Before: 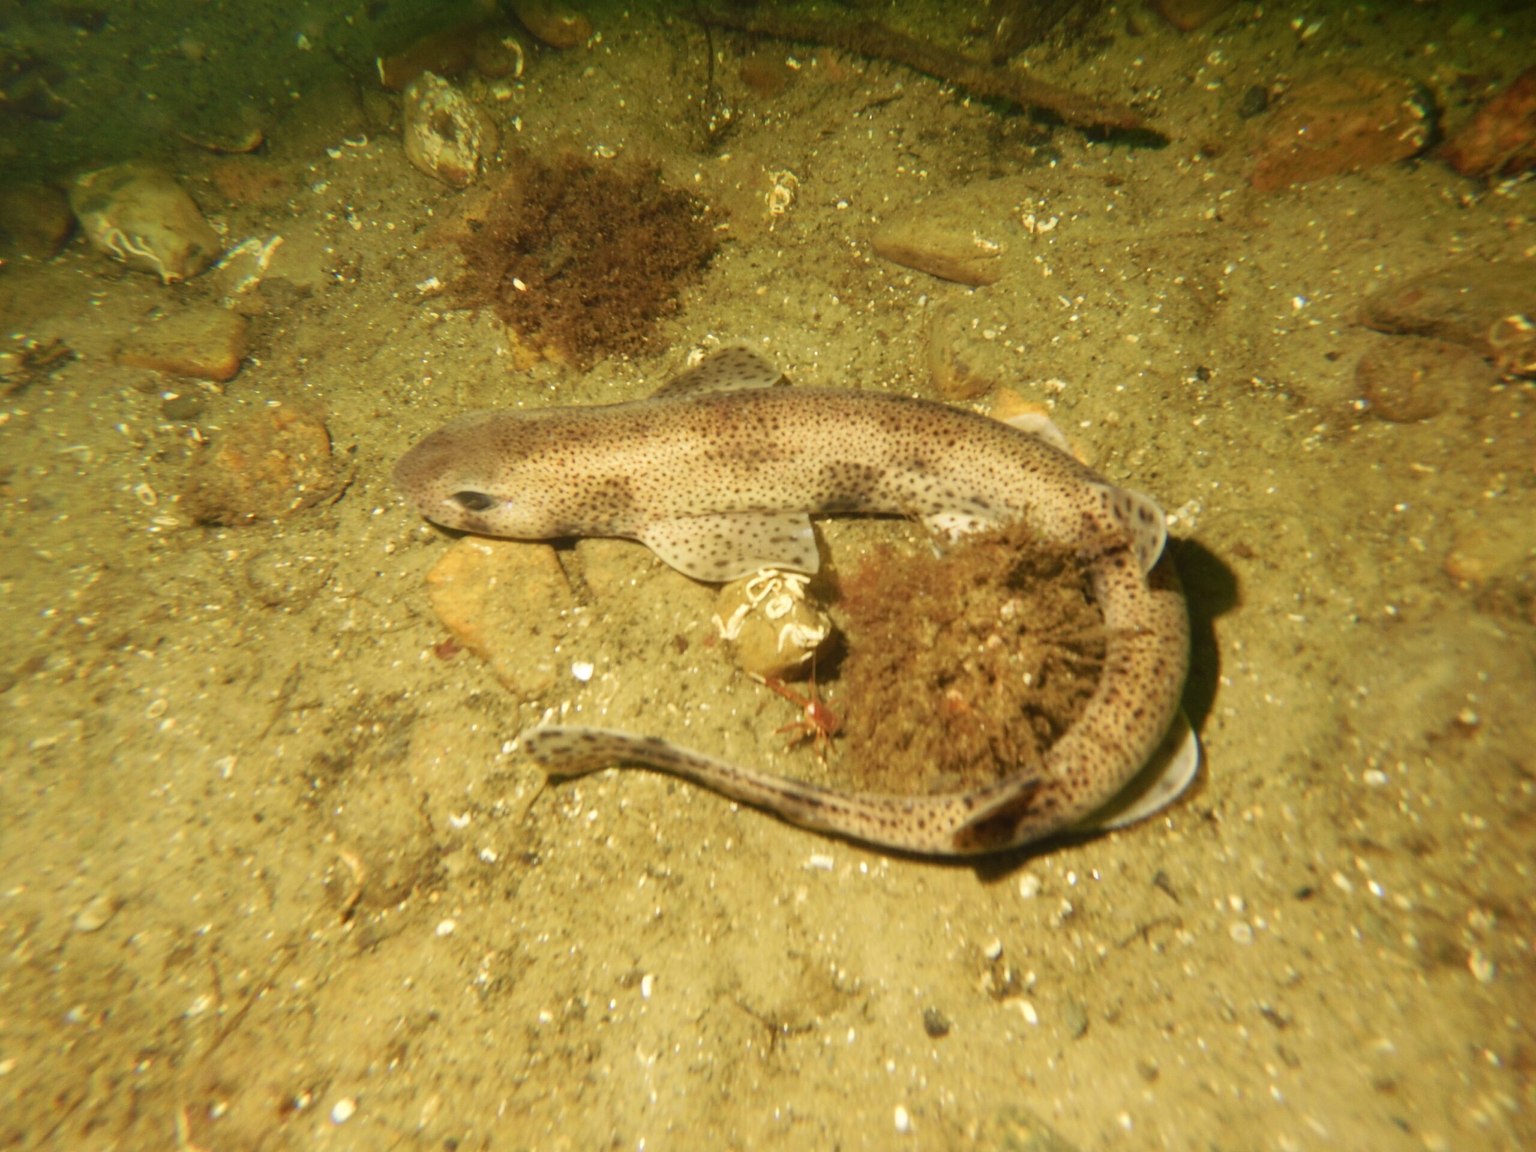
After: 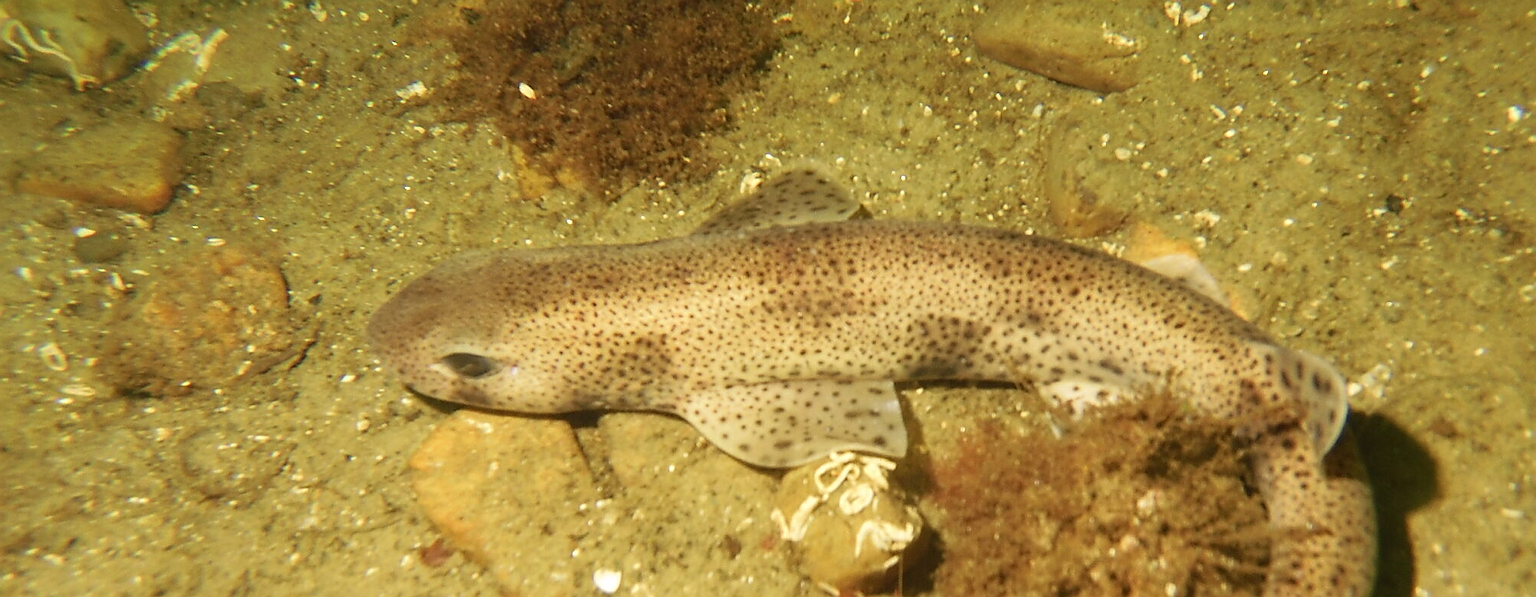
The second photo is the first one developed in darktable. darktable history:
sharpen: radius 1.404, amount 1.266, threshold 0.716
crop: left 6.775%, top 18.495%, right 14.333%, bottom 40.524%
